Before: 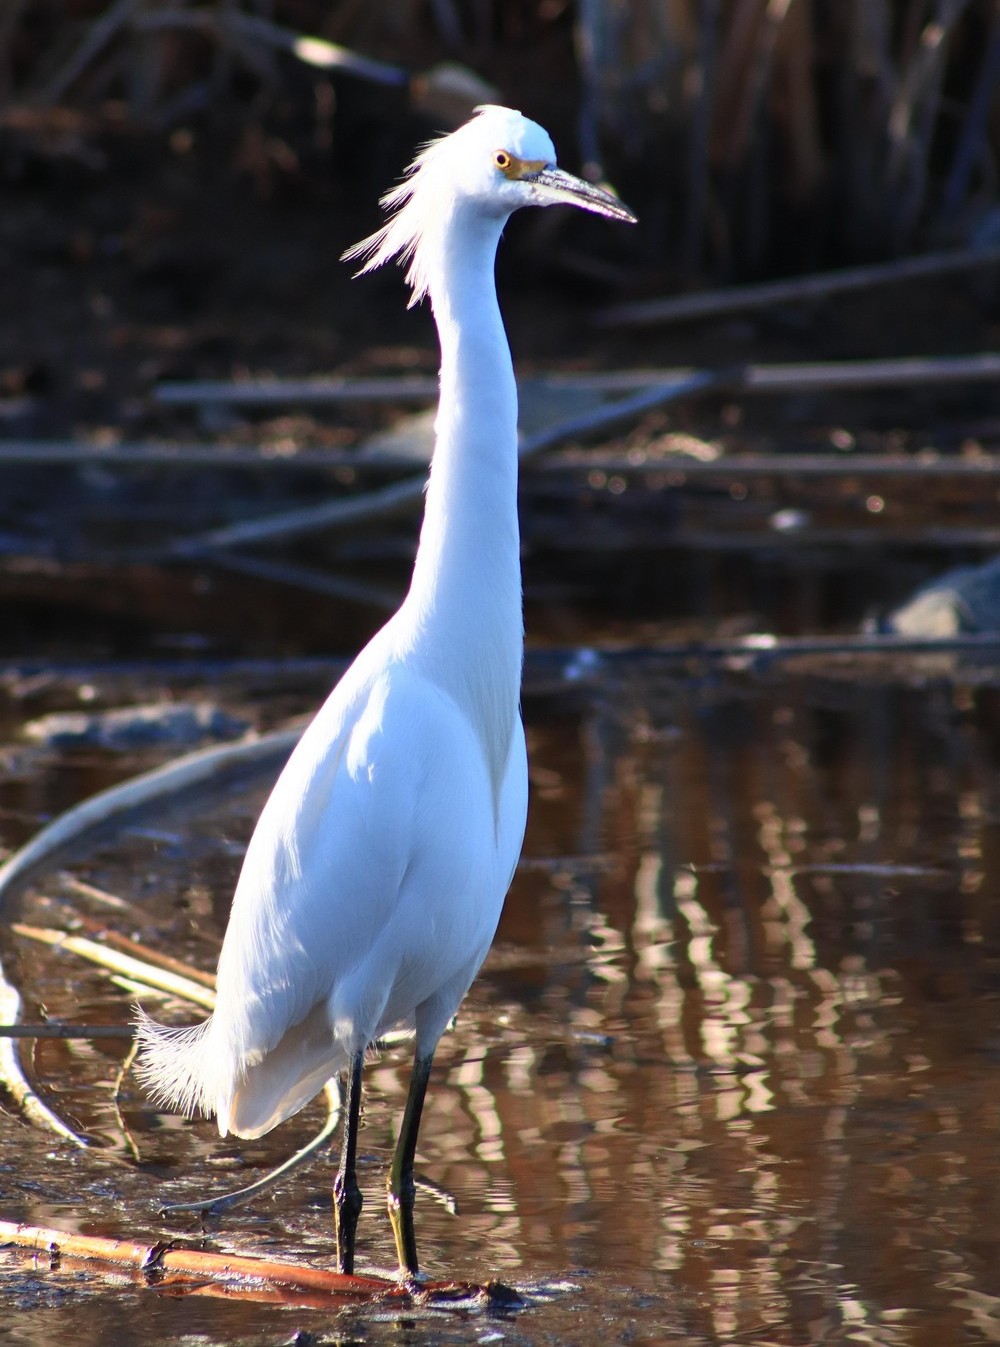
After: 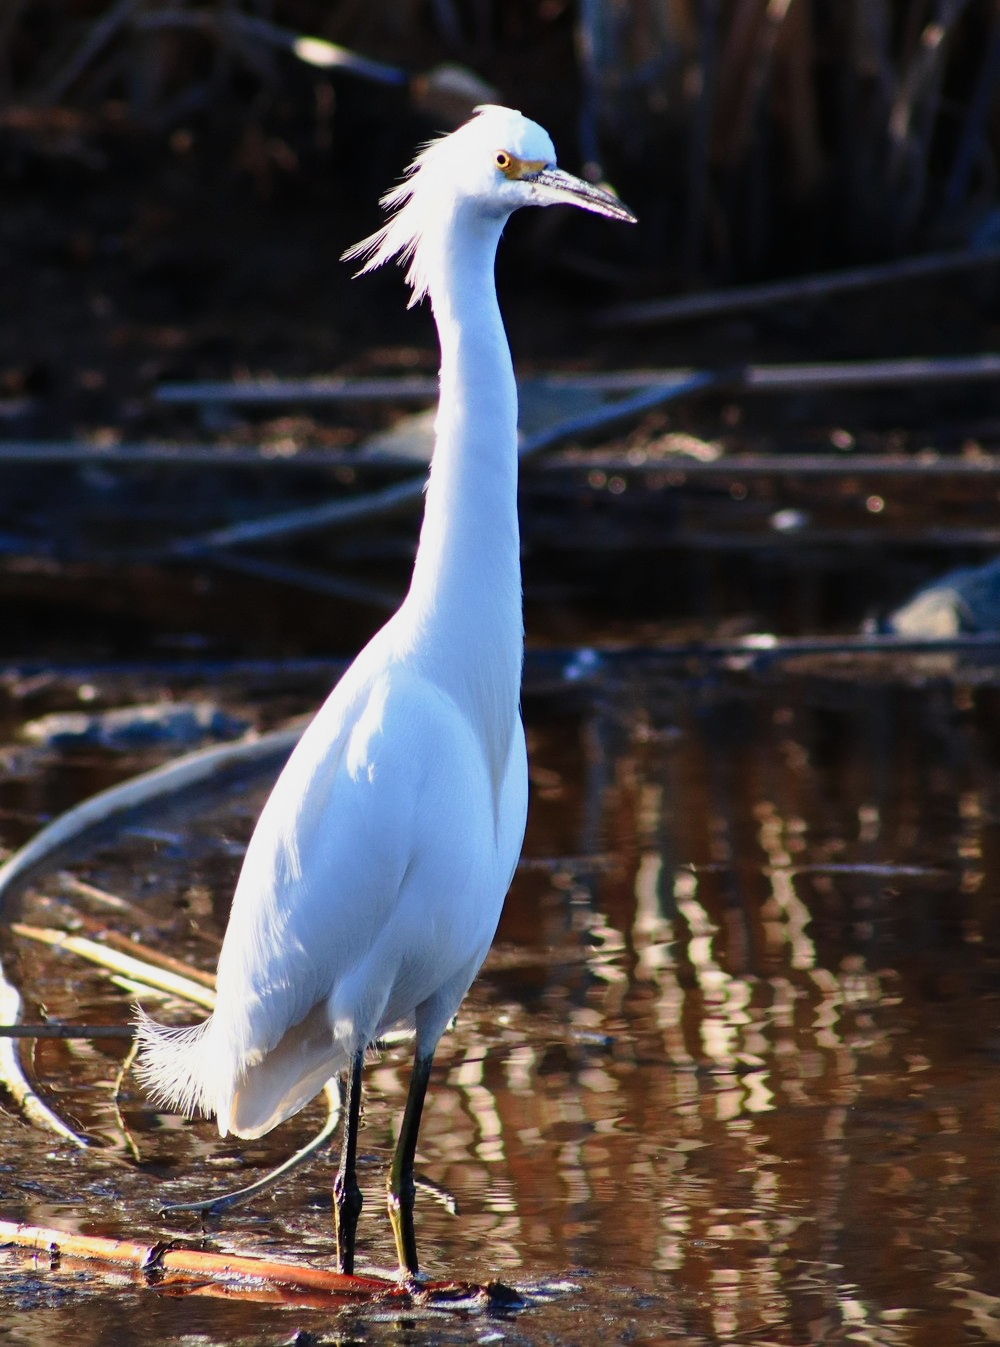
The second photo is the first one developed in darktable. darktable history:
tone curve: curves: ch0 [(0, 0) (0.139, 0.081) (0.304, 0.259) (0.502, 0.505) (0.683, 0.676) (0.761, 0.773) (0.858, 0.858) (0.987, 0.945)]; ch1 [(0, 0) (0.172, 0.123) (0.304, 0.288) (0.414, 0.44) (0.472, 0.473) (0.502, 0.508) (0.54, 0.543) (0.583, 0.601) (0.638, 0.654) (0.741, 0.783) (1, 1)]; ch2 [(0, 0) (0.411, 0.424) (0.485, 0.476) (0.502, 0.502) (0.557, 0.54) (0.631, 0.576) (1, 1)], preserve colors none
